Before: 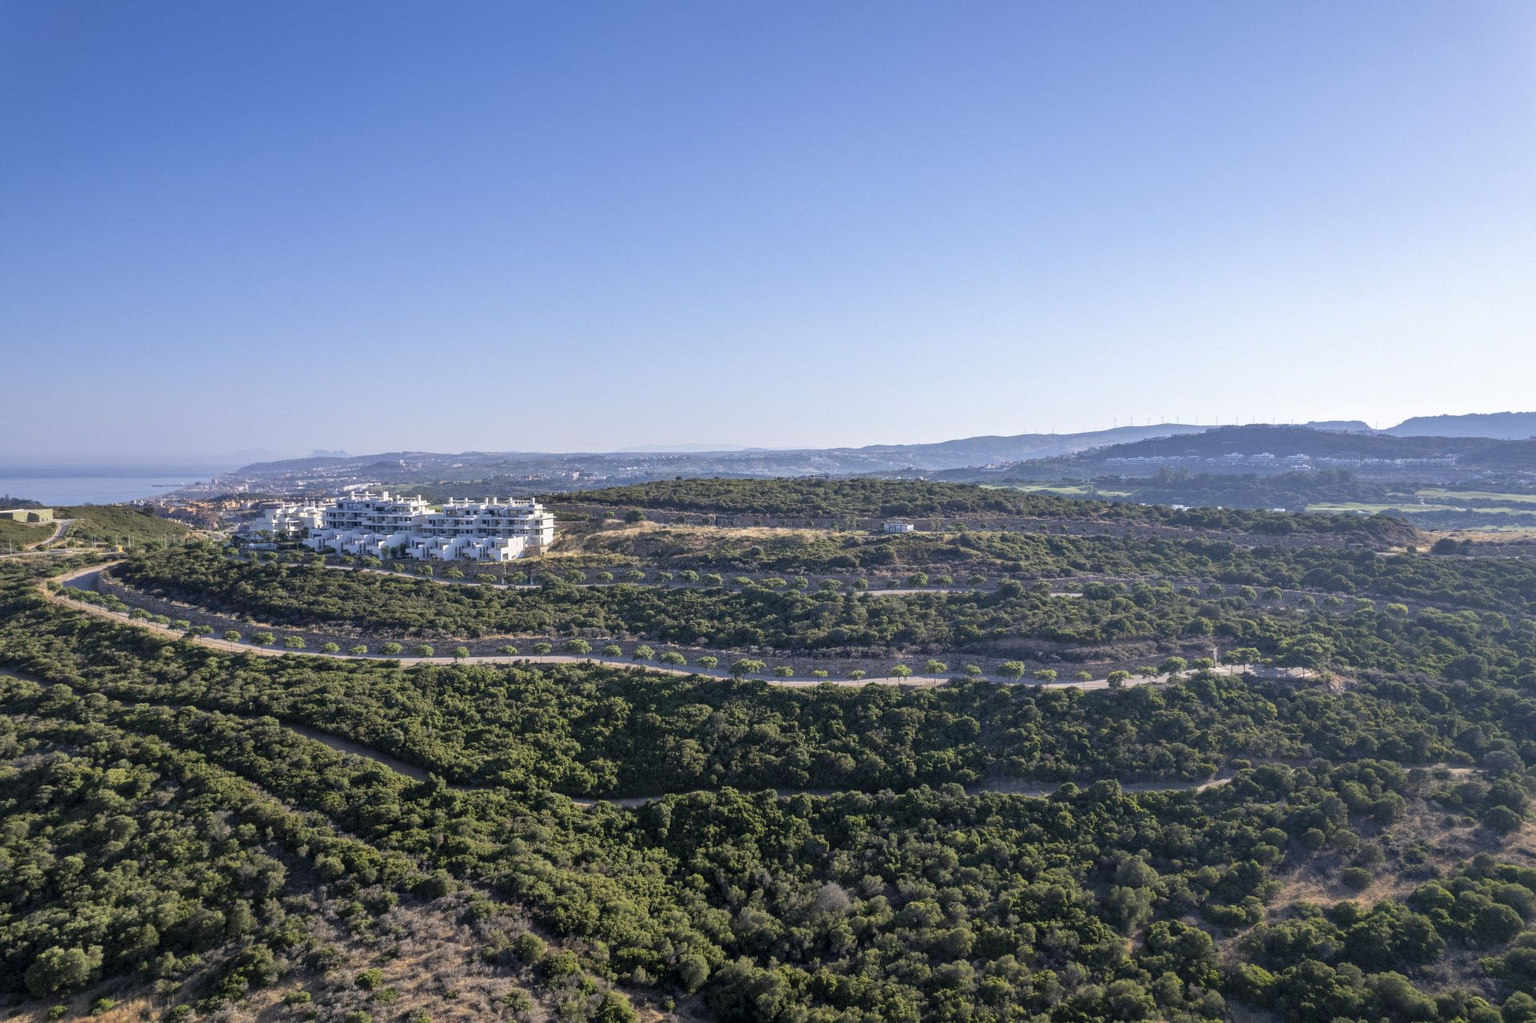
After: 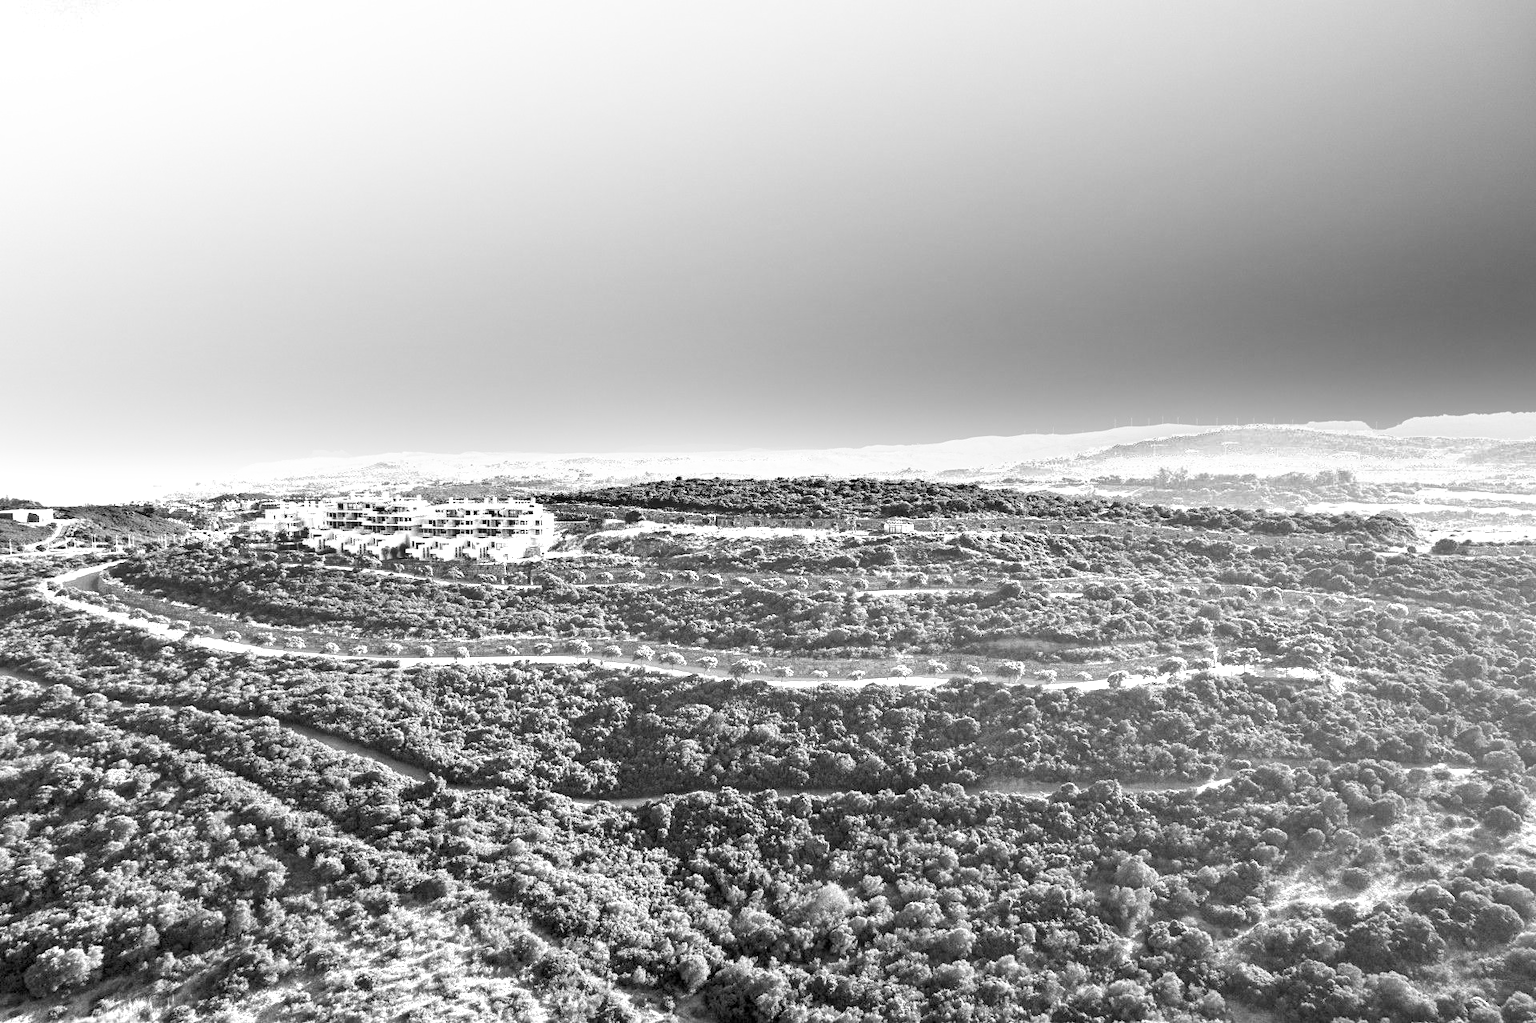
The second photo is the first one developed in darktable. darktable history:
color calibration: output gray [0.22, 0.42, 0.37, 0], illuminant as shot in camera, x 0.358, y 0.373, temperature 4628.91 K
exposure: black level correction 0.001, exposure 1.989 EV, compensate exposure bias true, compensate highlight preservation false
shadows and highlights: shadows 25.28, highlights -48.16, highlights color adjustment 42.68%, soften with gaussian
